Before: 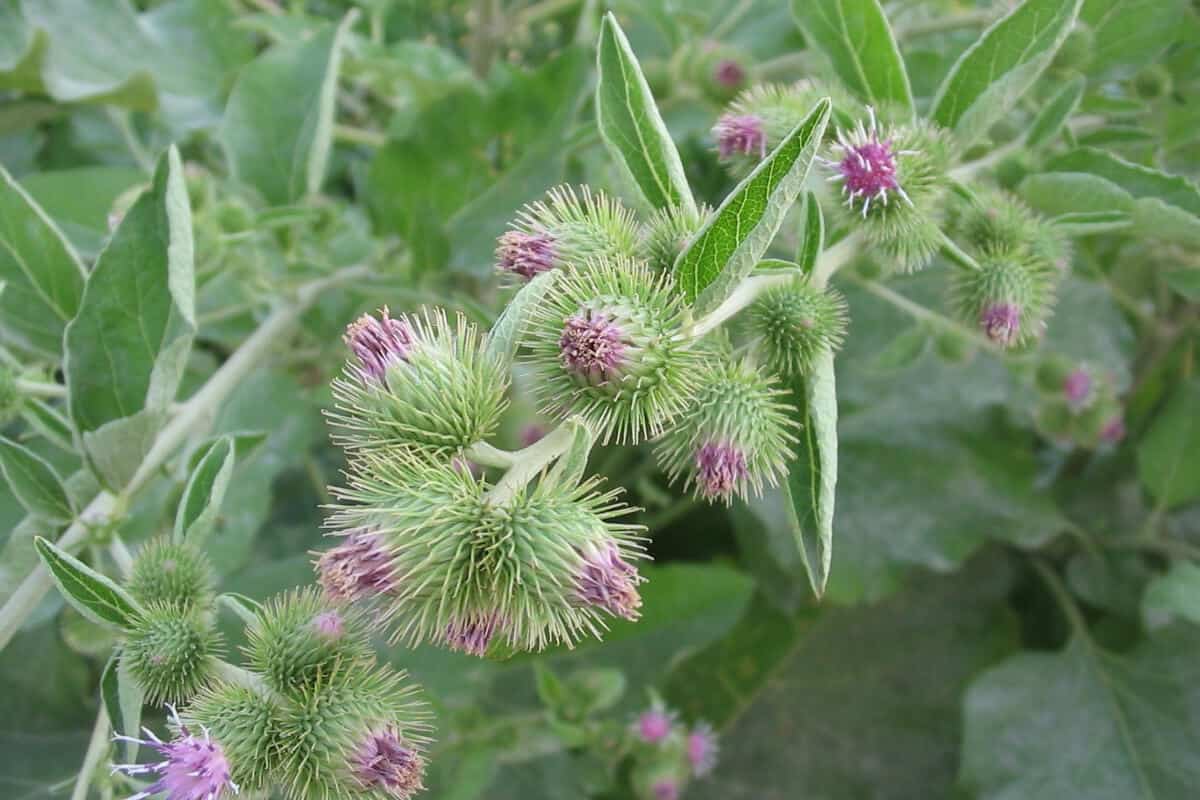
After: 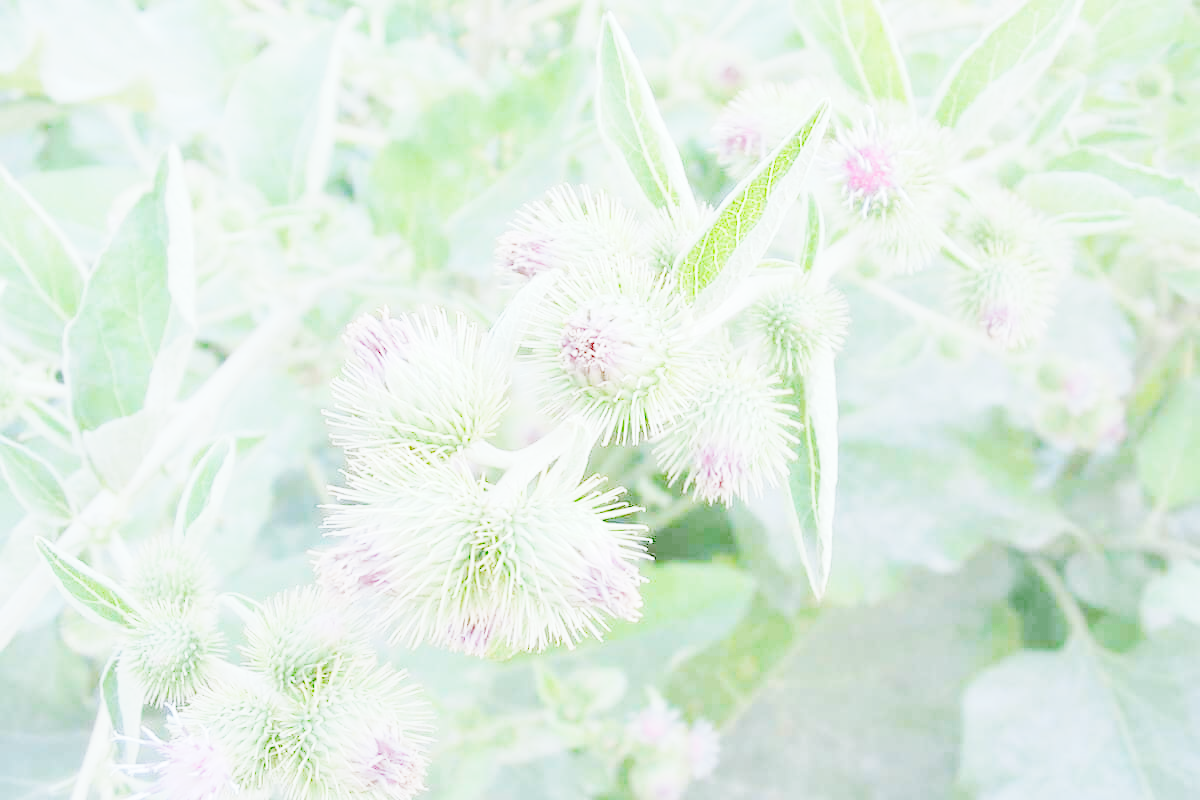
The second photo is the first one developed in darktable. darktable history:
tone curve: curves: ch0 [(0, 0) (0.003, 0.003) (0.011, 0.013) (0.025, 0.028) (0.044, 0.05) (0.069, 0.079) (0.1, 0.113) (0.136, 0.154) (0.177, 0.201) (0.224, 0.268) (0.277, 0.38) (0.335, 0.486) (0.399, 0.588) (0.468, 0.688) (0.543, 0.787) (0.623, 0.854) (0.709, 0.916) (0.801, 0.957) (0.898, 0.978) (1, 1)], preserve colors none
color look up table: target L [79.94, 78.84, 78.47, 77.6, 71.36, 74.07, 60.96, 55.97, 43.74, 36.02, 199.88, 99.55, 95.4, 94.28, 89.87, 78.78, 81.56, 81.56, 78.44, 79.49, 77.81, 77.02, 75.16, 68.75, 68.04, 66.66, 63.41, 58.81, 52.72, 52.59, 50.25, 47.48, 43.88, 38.21, 25.92, 20.88, 59.95, 57.13, 52.02, 46.64, 33.69, 37.09, 81.29, 79.11, 63.71, 59.43, 55.4, 57.08, 0], target a [-2.578, -1.594, -4.363, -3.798, -19.85, -31.74, -52.19, -37.32, -10.85, -0.817, 0, 0.057, -0.139, -0.011, -0.012, -8.458, 0.09, -0.011, 3.541, -0.006, 2.735, -0.004, -0.554, 16.65, -0.265, 15.04, 29.77, 41.38, 45.27, 0.009, 50.47, 49.66, 50.17, 14.83, -0.551, 0.083, 9.065, 49.94, 26.62, 3.487, 21.31, 11.1, -7.722, -10.09, -30.5, -27.68, -8.49, -16.13, 0], target b [-5.545, -3.193, -3.724, -8.37, 47.34, -14.05, 18.15, 25.13, 20.26, -2.26, 0, -0.701, 0.551, 0.084, 0.091, 66.9, -0.273, 0.098, -0.625, 0.044, -0.147, 0.026, -0.328, 60.66, -2.412, 10.78, 54.66, 49.6, 12.5, -2.562, -2.39, 23.08, 25.98, 11.71, -0.957, -0.575, -21.65, -12.46, -26.64, -50.14, -20.1, -54.46, -10.88, -8.914, -51.74, -49.82, -25.58, -62.1, 0], num patches 48
